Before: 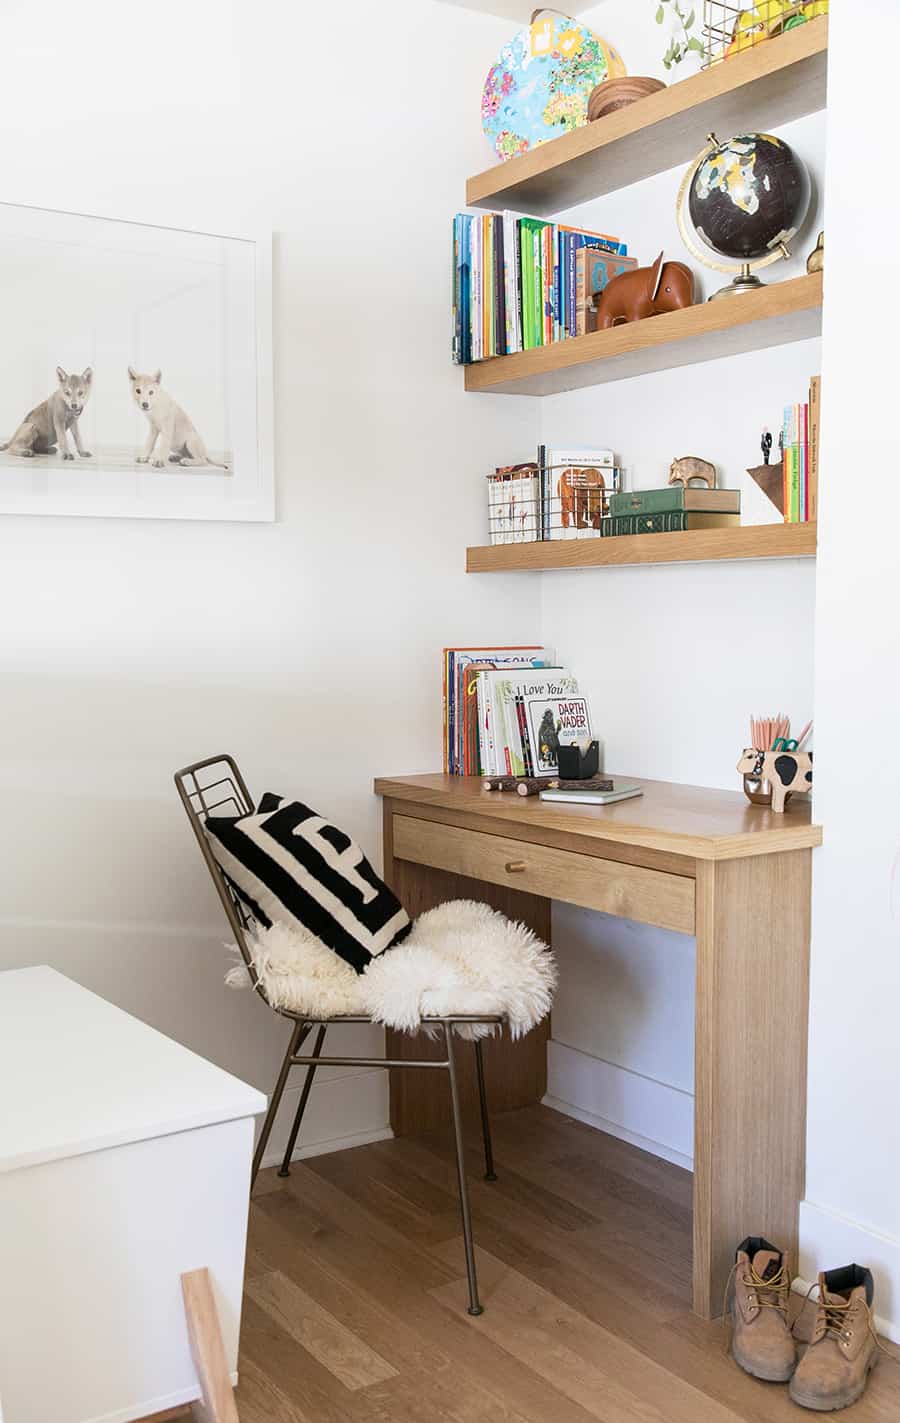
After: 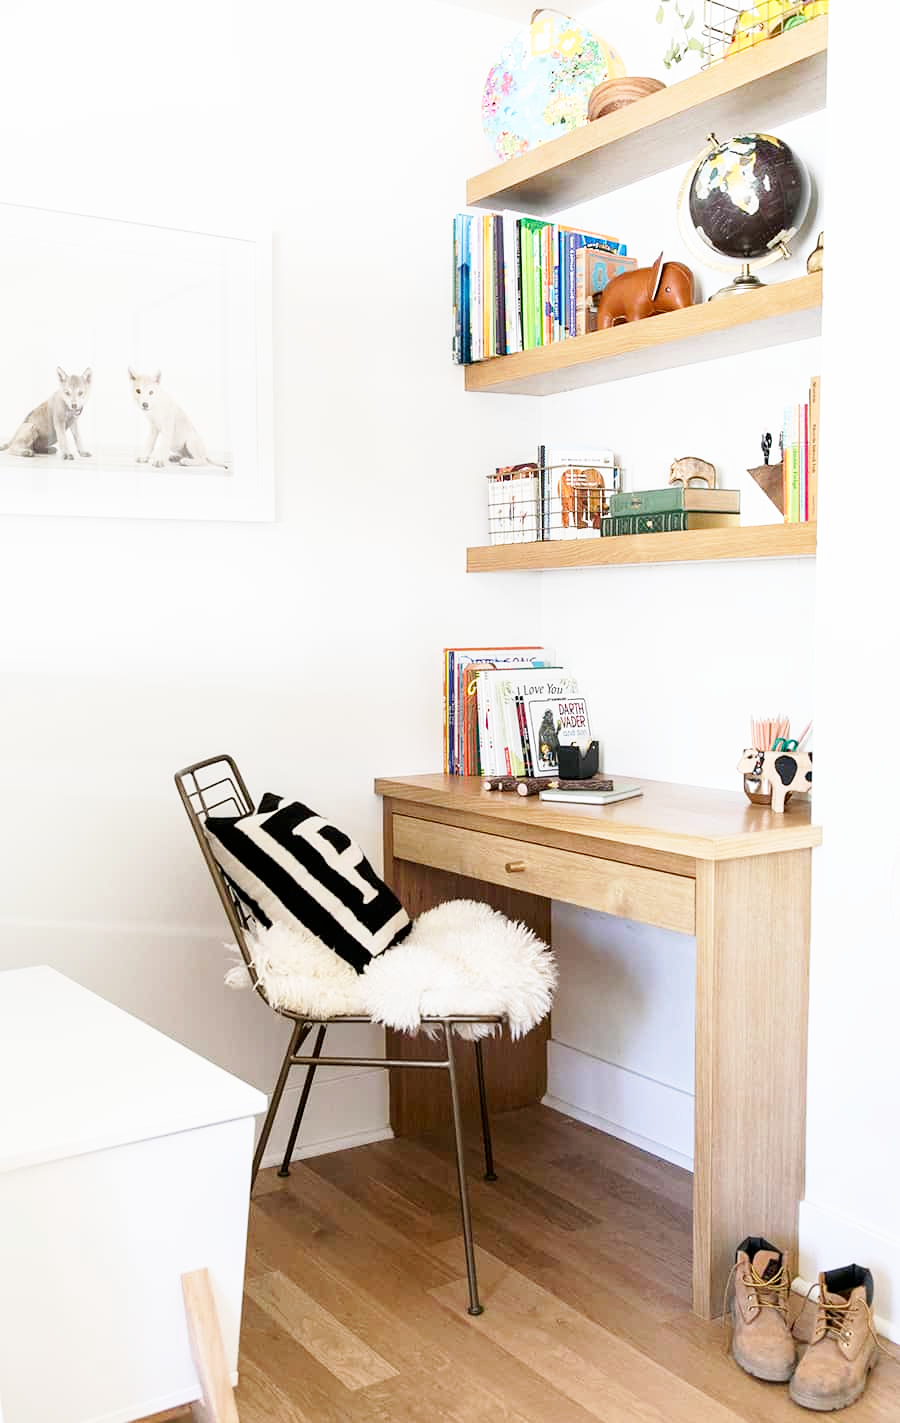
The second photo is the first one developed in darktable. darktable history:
base curve: curves: ch0 [(0, 0) (0.005, 0.002) (0.15, 0.3) (0.4, 0.7) (0.75, 0.95) (1, 1)], preserve colors none
exposure: compensate exposure bias true, compensate highlight preservation false
